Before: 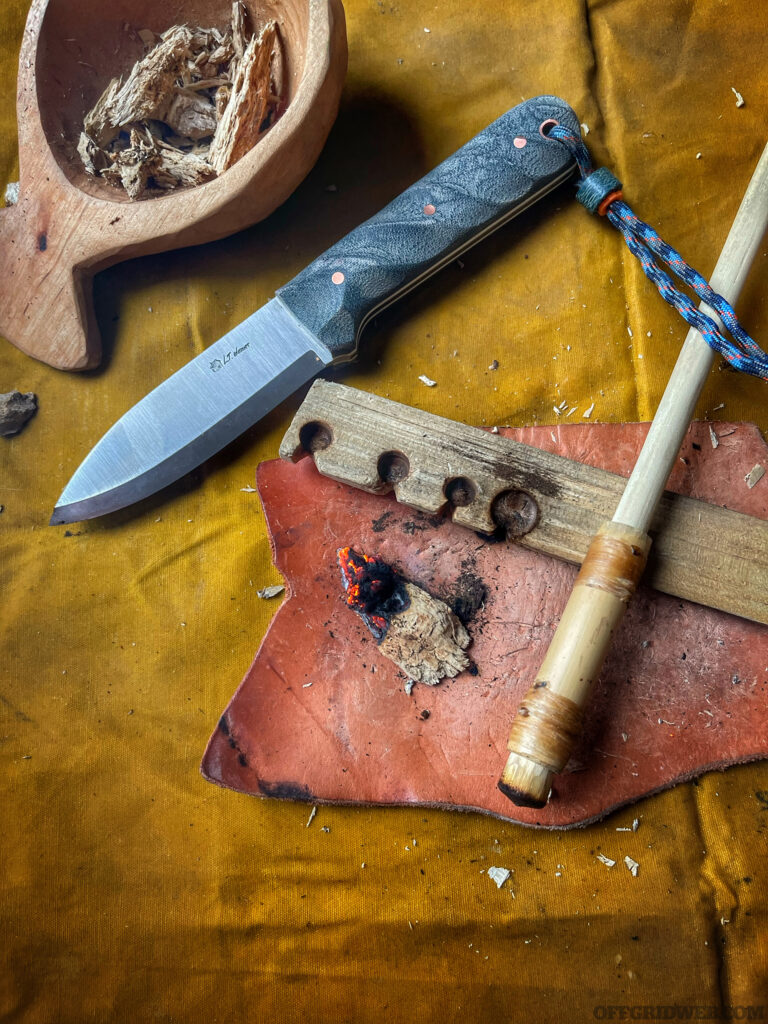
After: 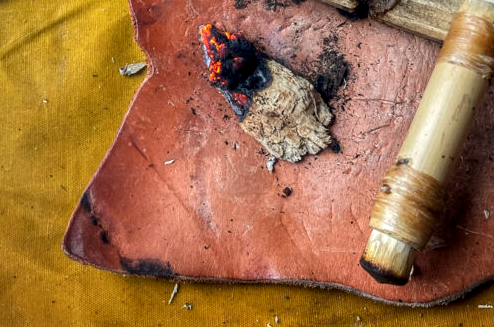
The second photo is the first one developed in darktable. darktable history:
crop: left 18.091%, top 51.13%, right 17.525%, bottom 16.85%
local contrast: on, module defaults
